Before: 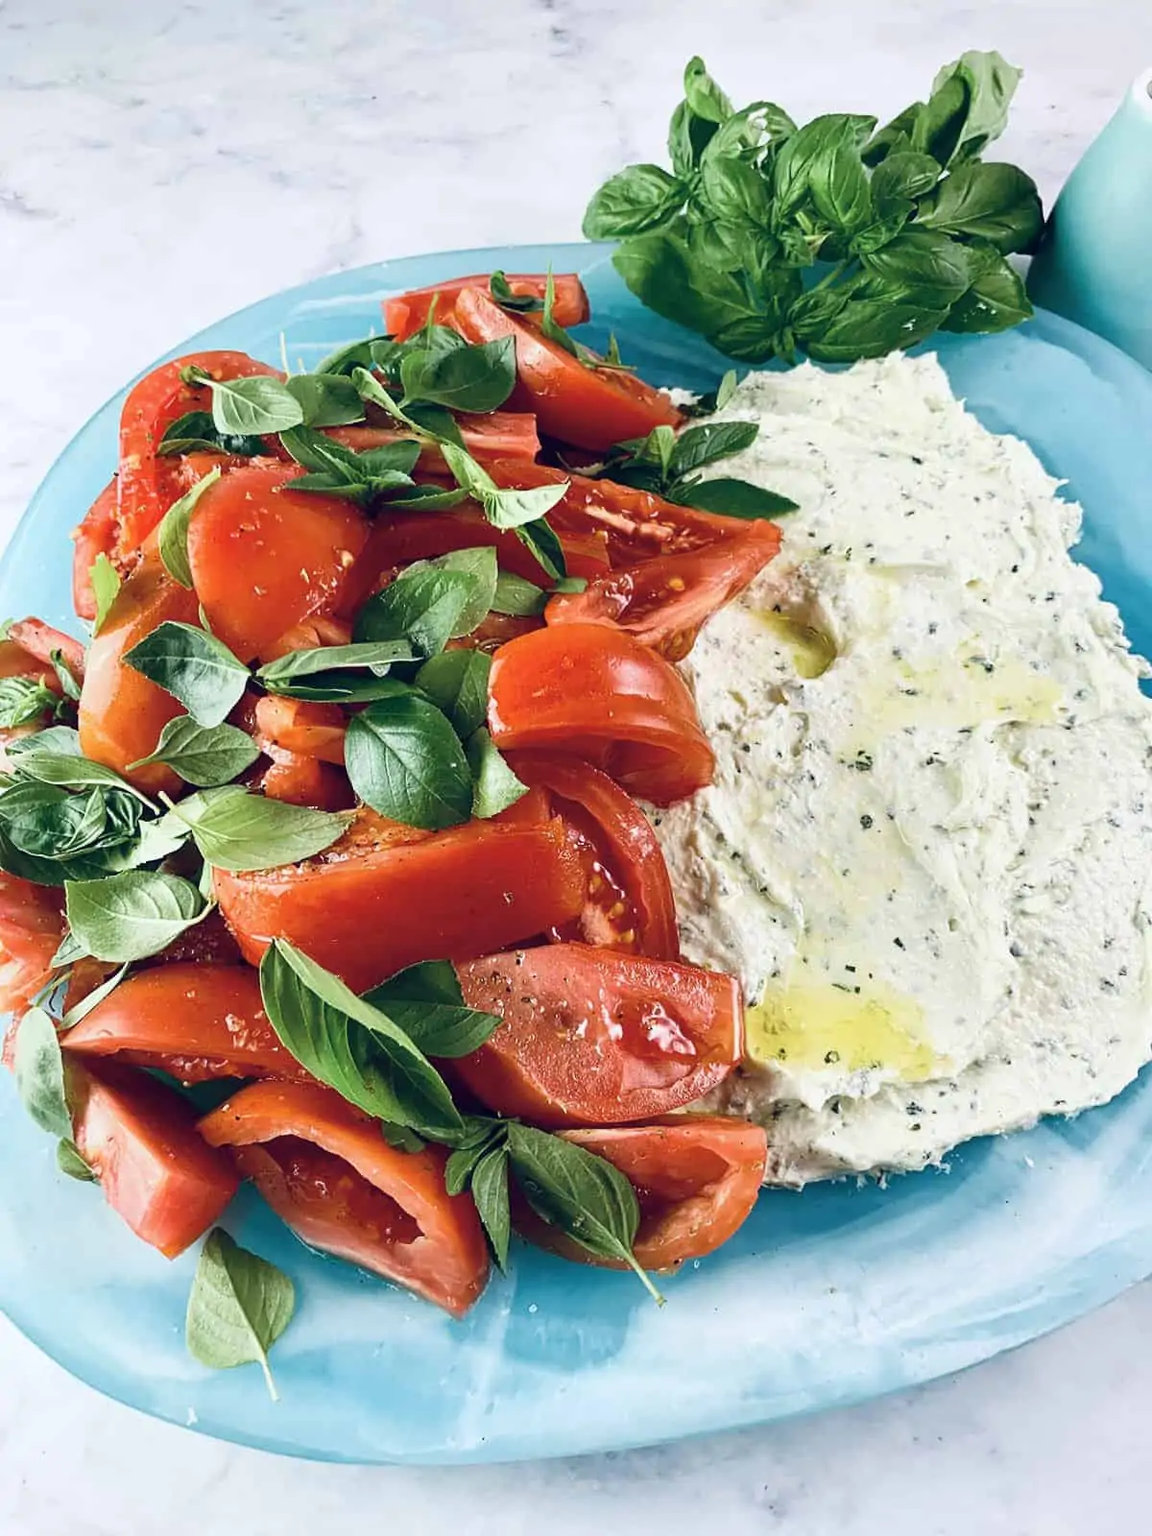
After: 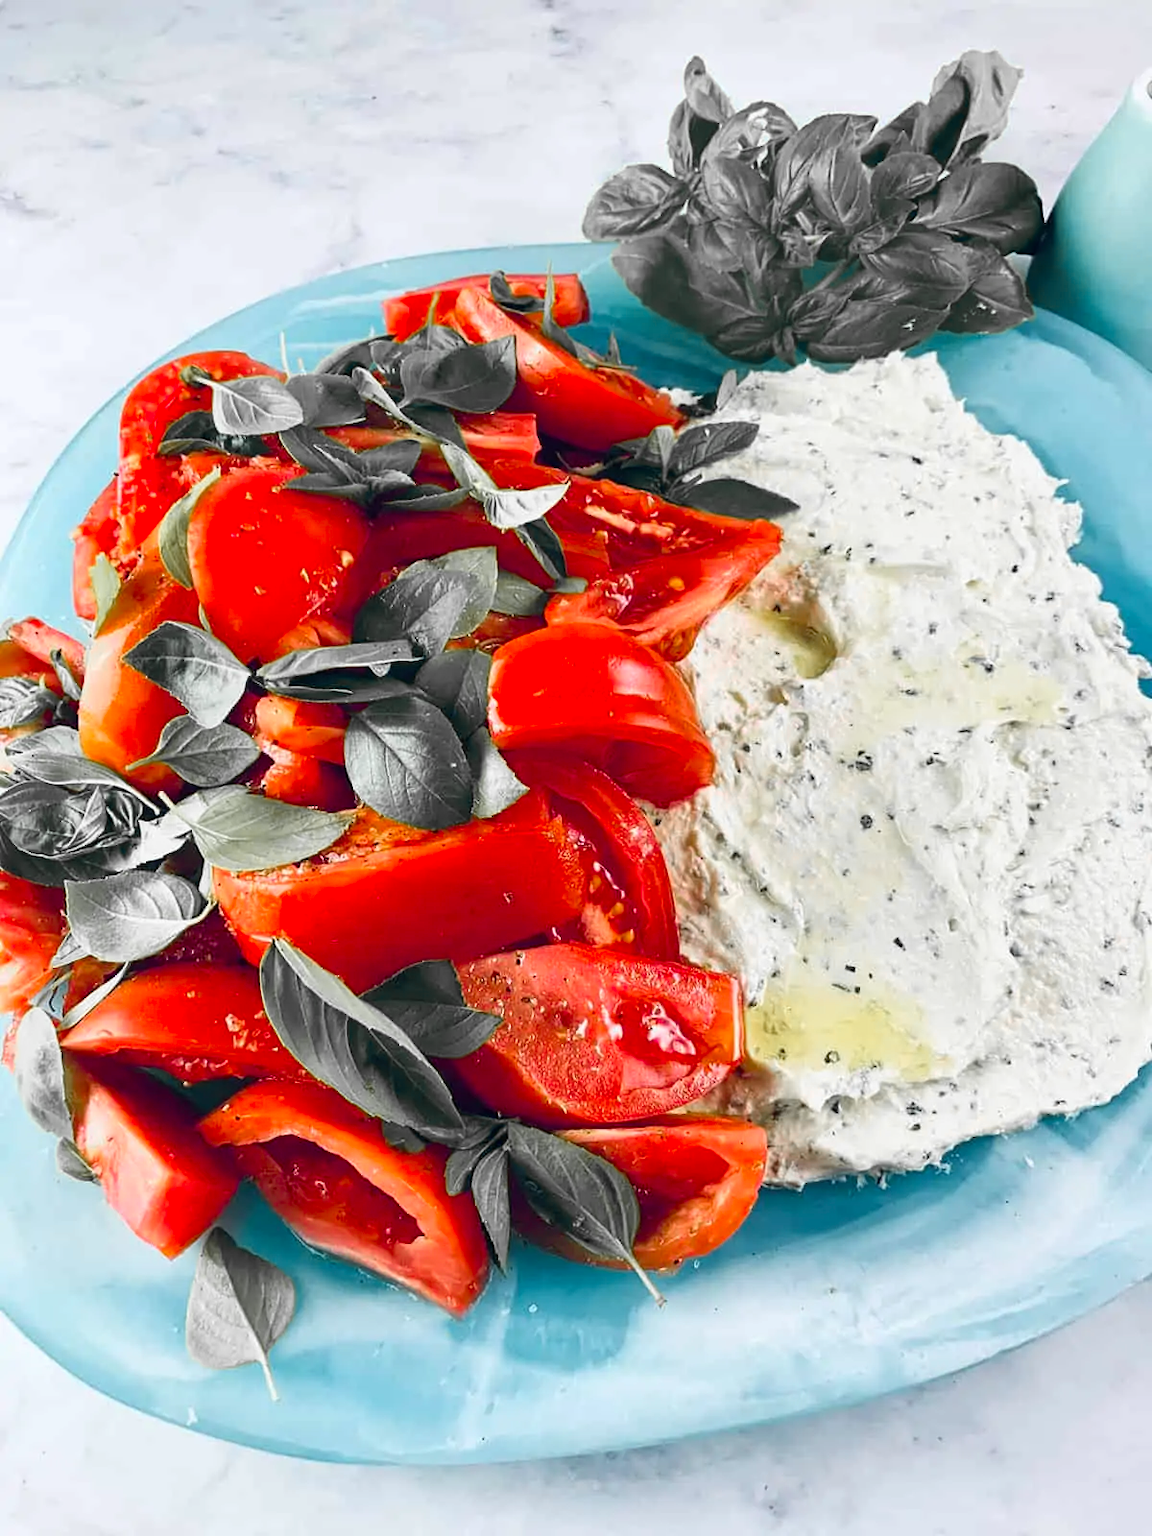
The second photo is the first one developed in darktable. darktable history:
color zones: curves: ch1 [(0, 0.679) (0.143, 0.647) (0.286, 0.261) (0.378, -0.011) (0.571, 0.396) (0.714, 0.399) (0.857, 0.406) (1, 0.679)]
